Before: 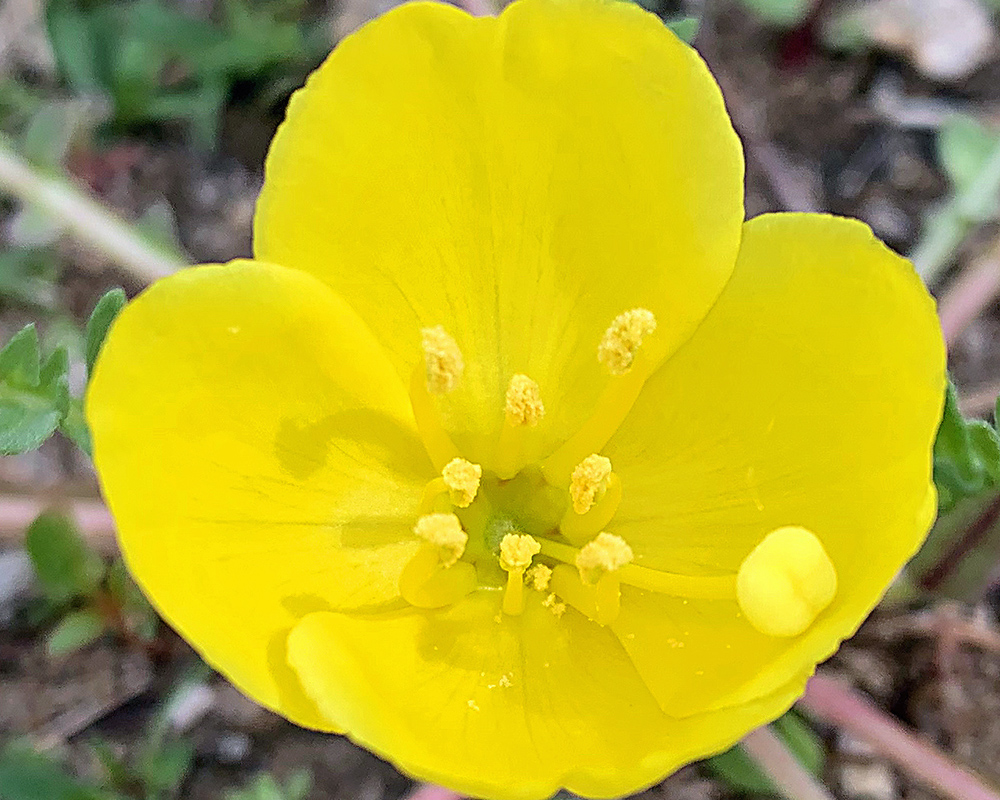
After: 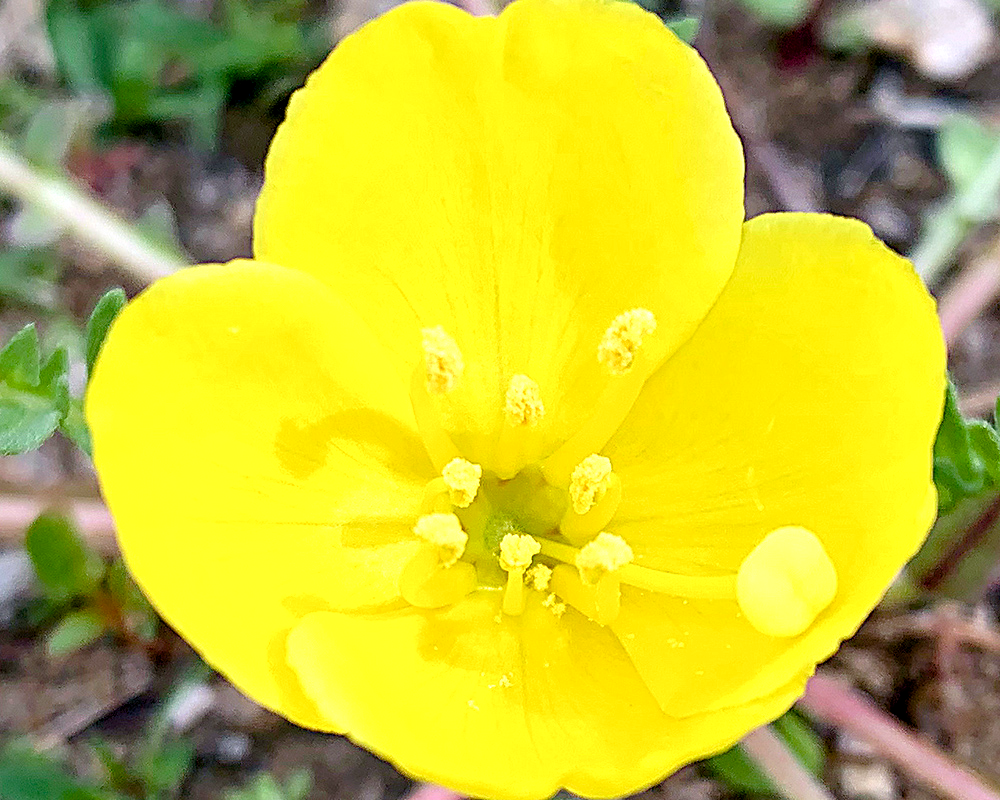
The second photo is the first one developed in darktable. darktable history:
tone equalizer: -7 EV 0.13 EV, smoothing diameter 25%, edges refinement/feathering 10, preserve details guided filter
color balance rgb: perceptual saturation grading › global saturation 25%, perceptual saturation grading › highlights -50%, perceptual saturation grading › shadows 30%, perceptual brilliance grading › global brilliance 12%, global vibrance 20%
